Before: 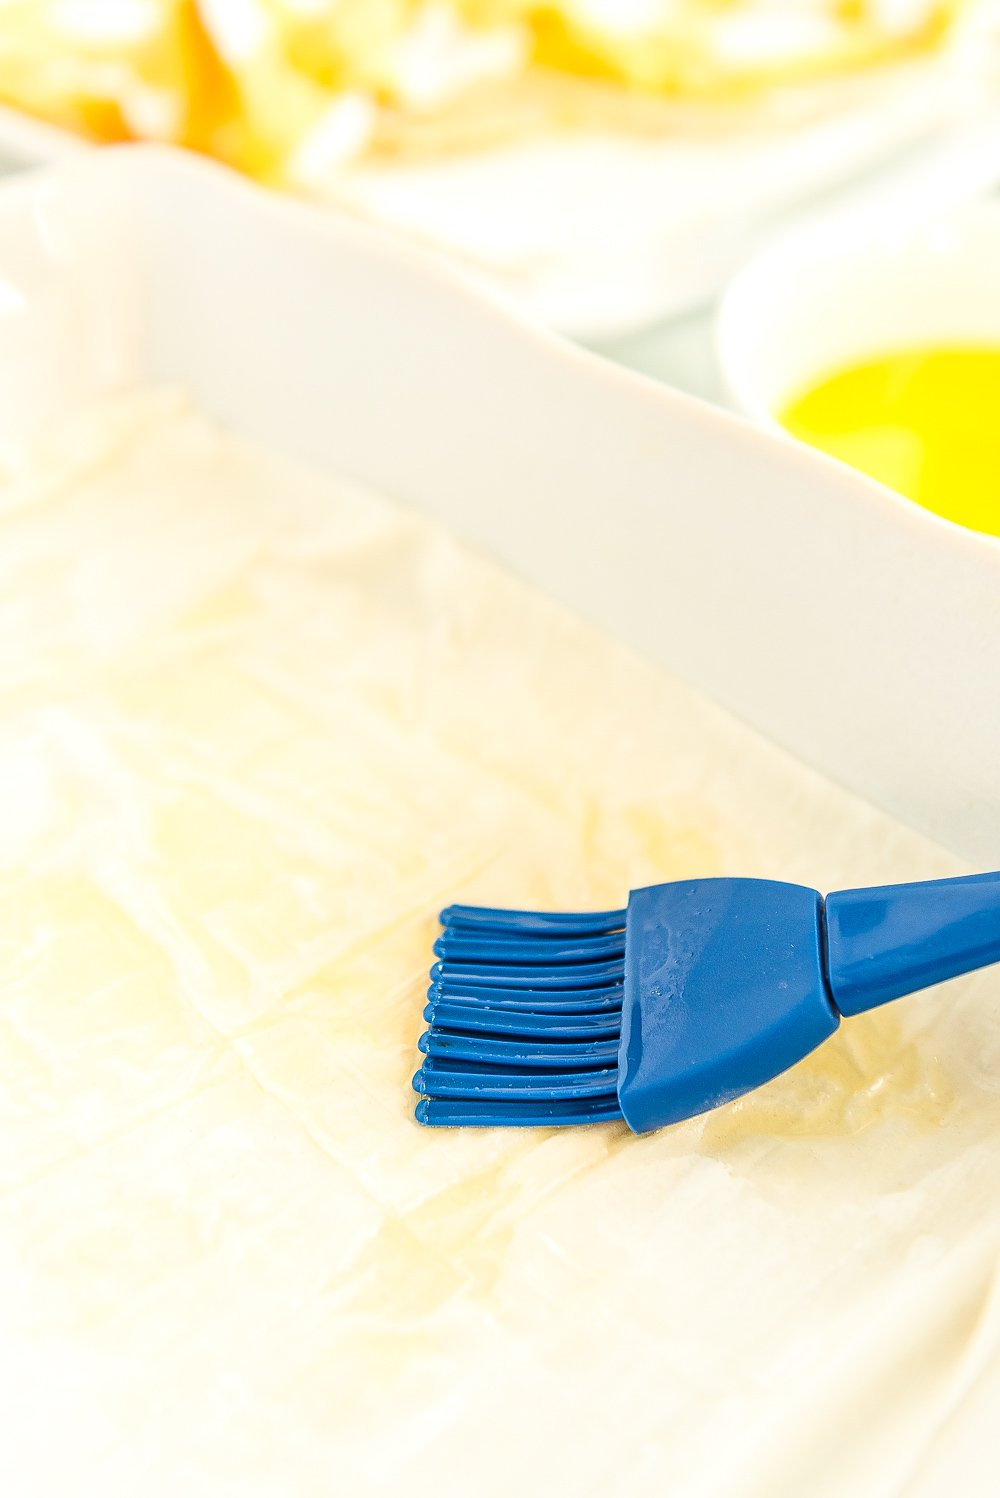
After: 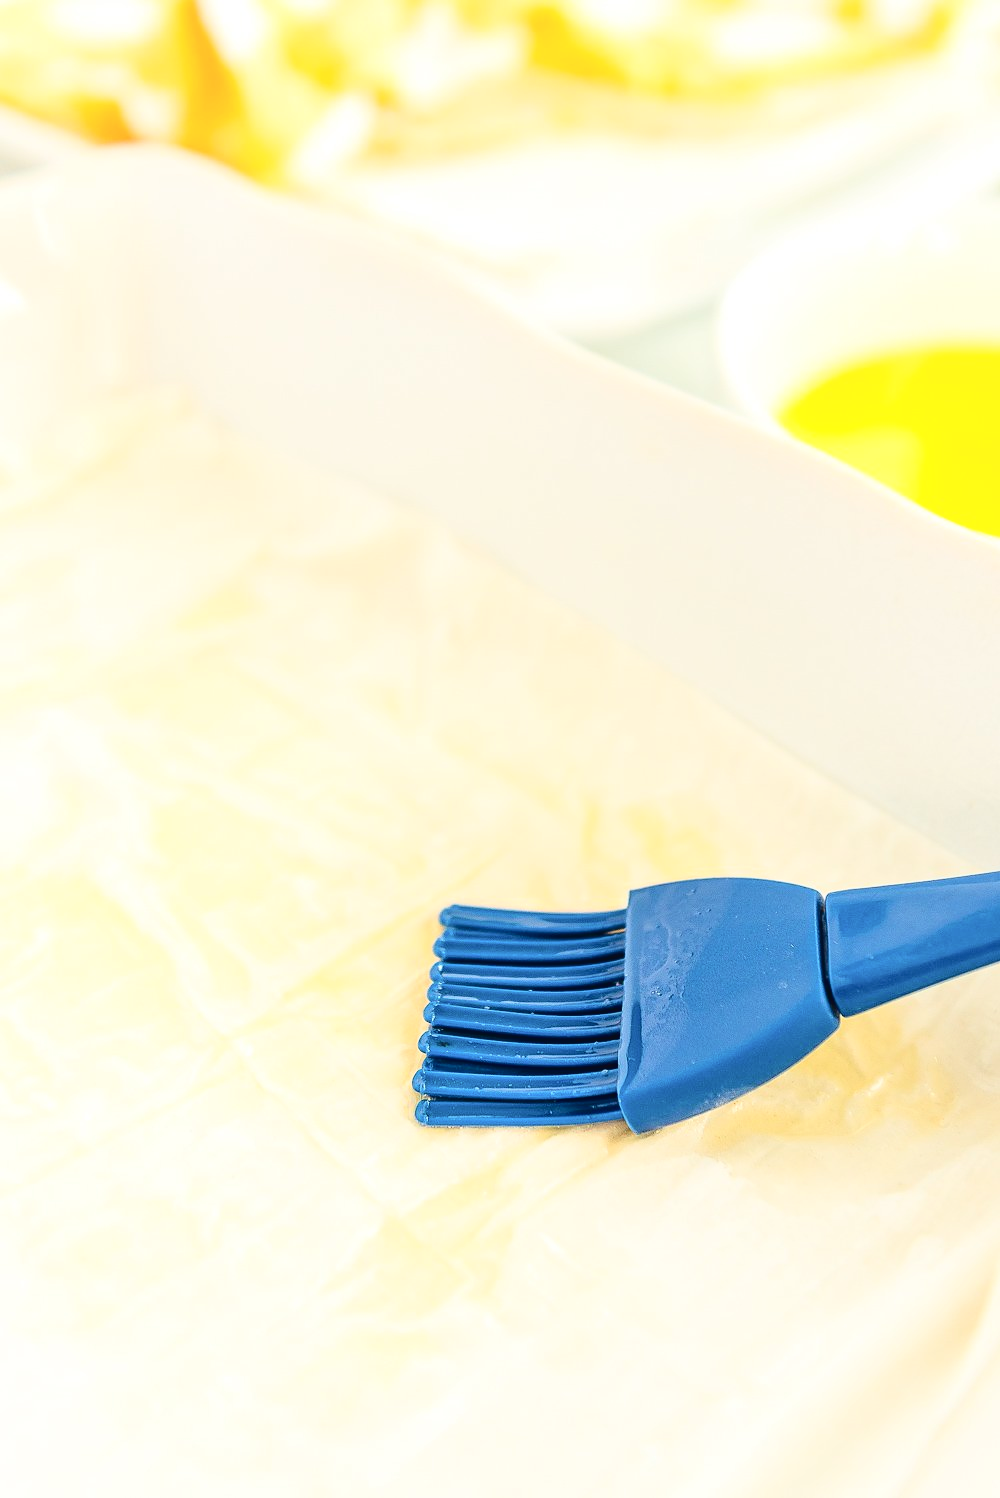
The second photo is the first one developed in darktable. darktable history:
tone curve: curves: ch0 [(0, 0) (0.003, 0.03) (0.011, 0.032) (0.025, 0.035) (0.044, 0.038) (0.069, 0.041) (0.1, 0.058) (0.136, 0.091) (0.177, 0.133) (0.224, 0.181) (0.277, 0.268) (0.335, 0.363) (0.399, 0.461) (0.468, 0.554) (0.543, 0.633) (0.623, 0.709) (0.709, 0.784) (0.801, 0.869) (0.898, 0.938) (1, 1)], color space Lab, independent channels, preserve colors none
